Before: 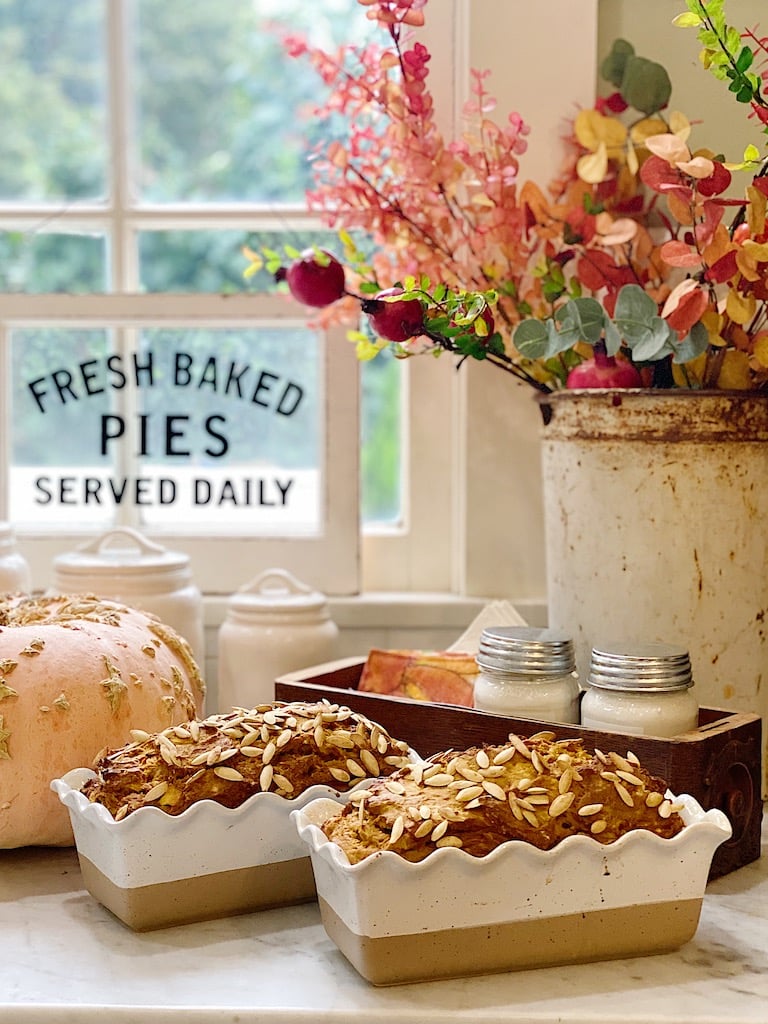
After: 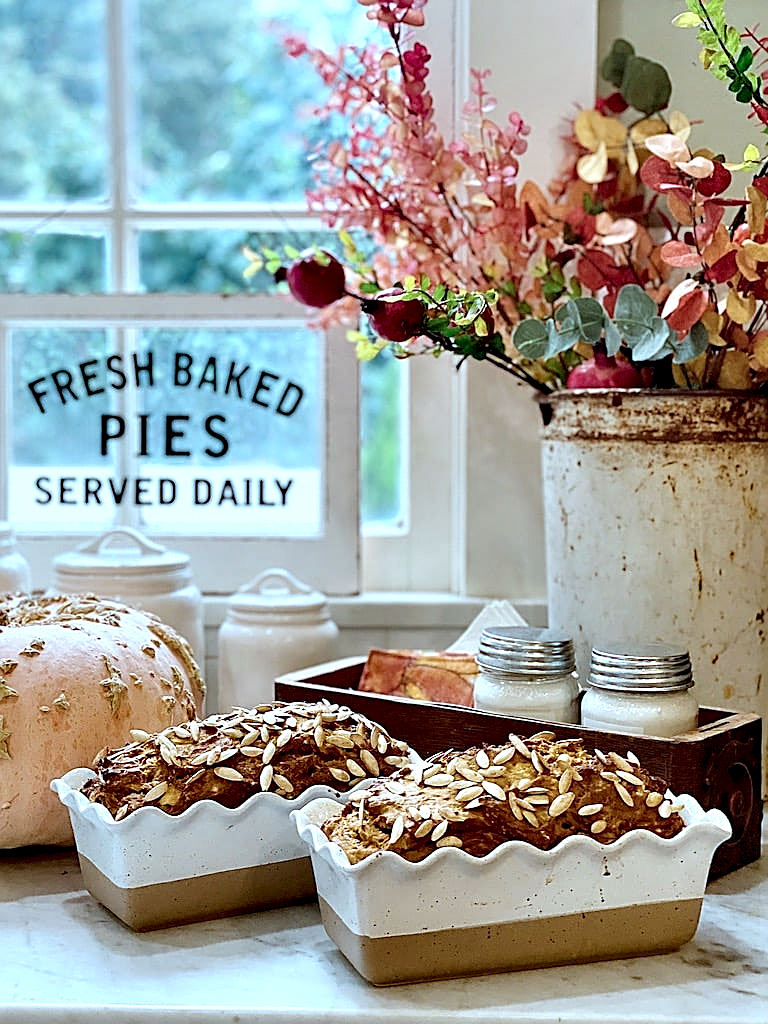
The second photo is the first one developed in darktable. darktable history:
sharpen: on, module defaults
color correction: highlights a* -9.78, highlights b* -21.69
contrast equalizer: y [[0.601, 0.6, 0.598, 0.598, 0.6, 0.601], [0.5 ×6], [0.5 ×6], [0 ×6], [0 ×6]]
